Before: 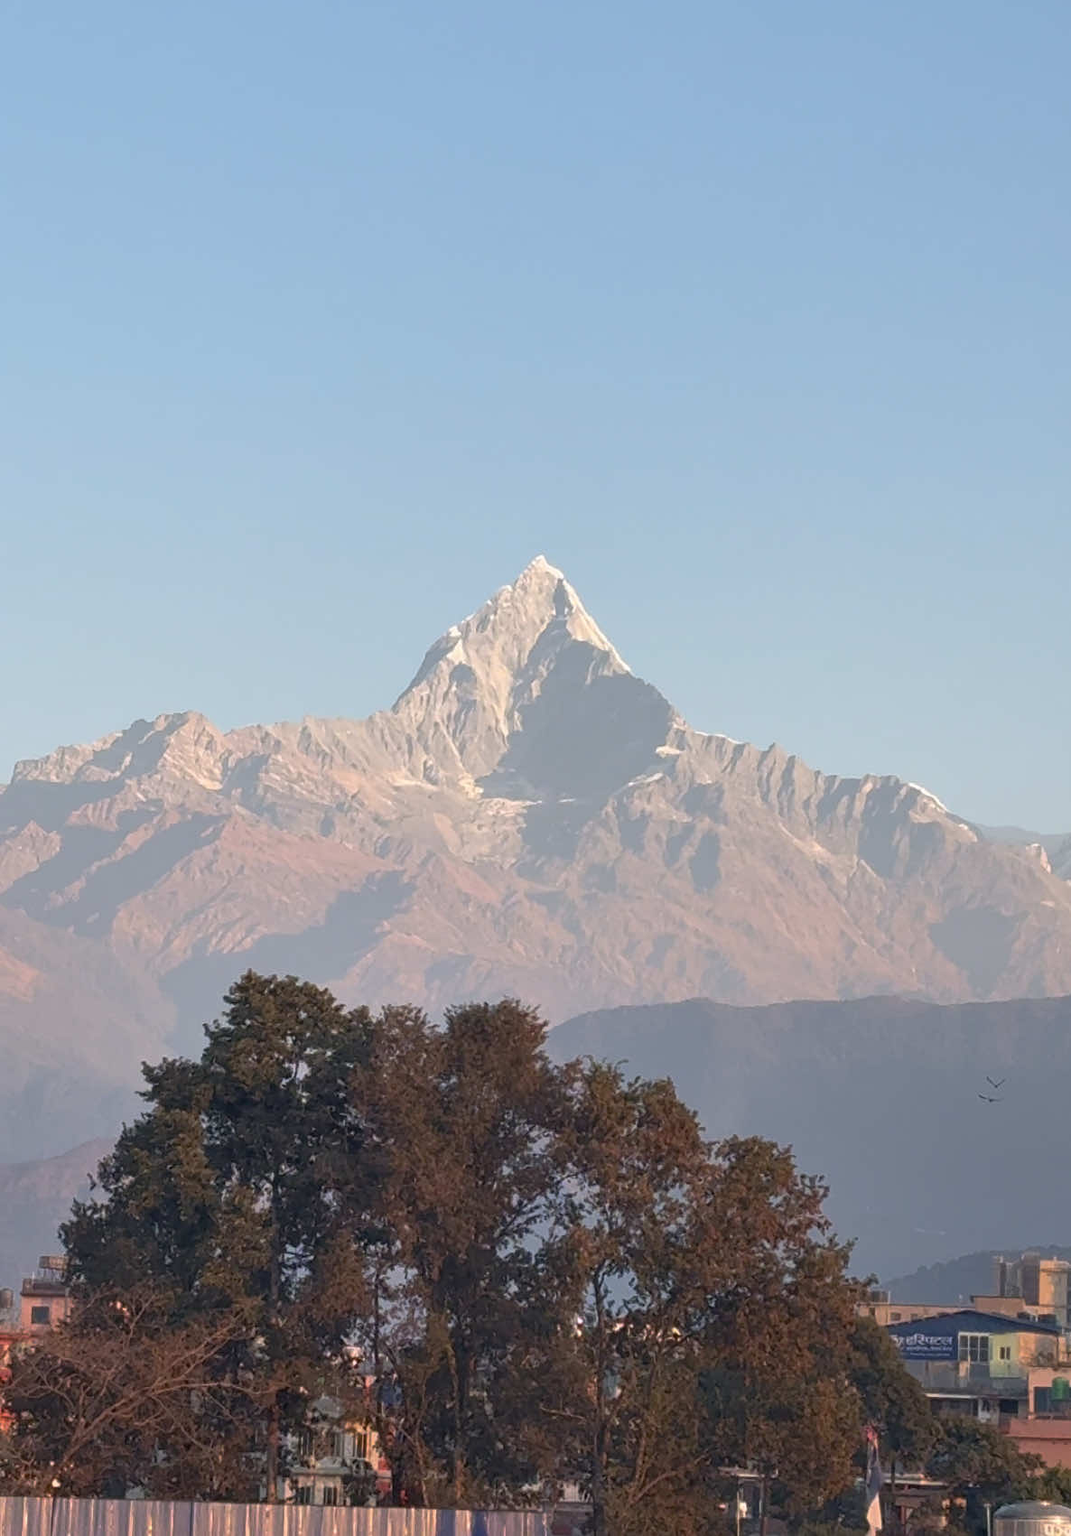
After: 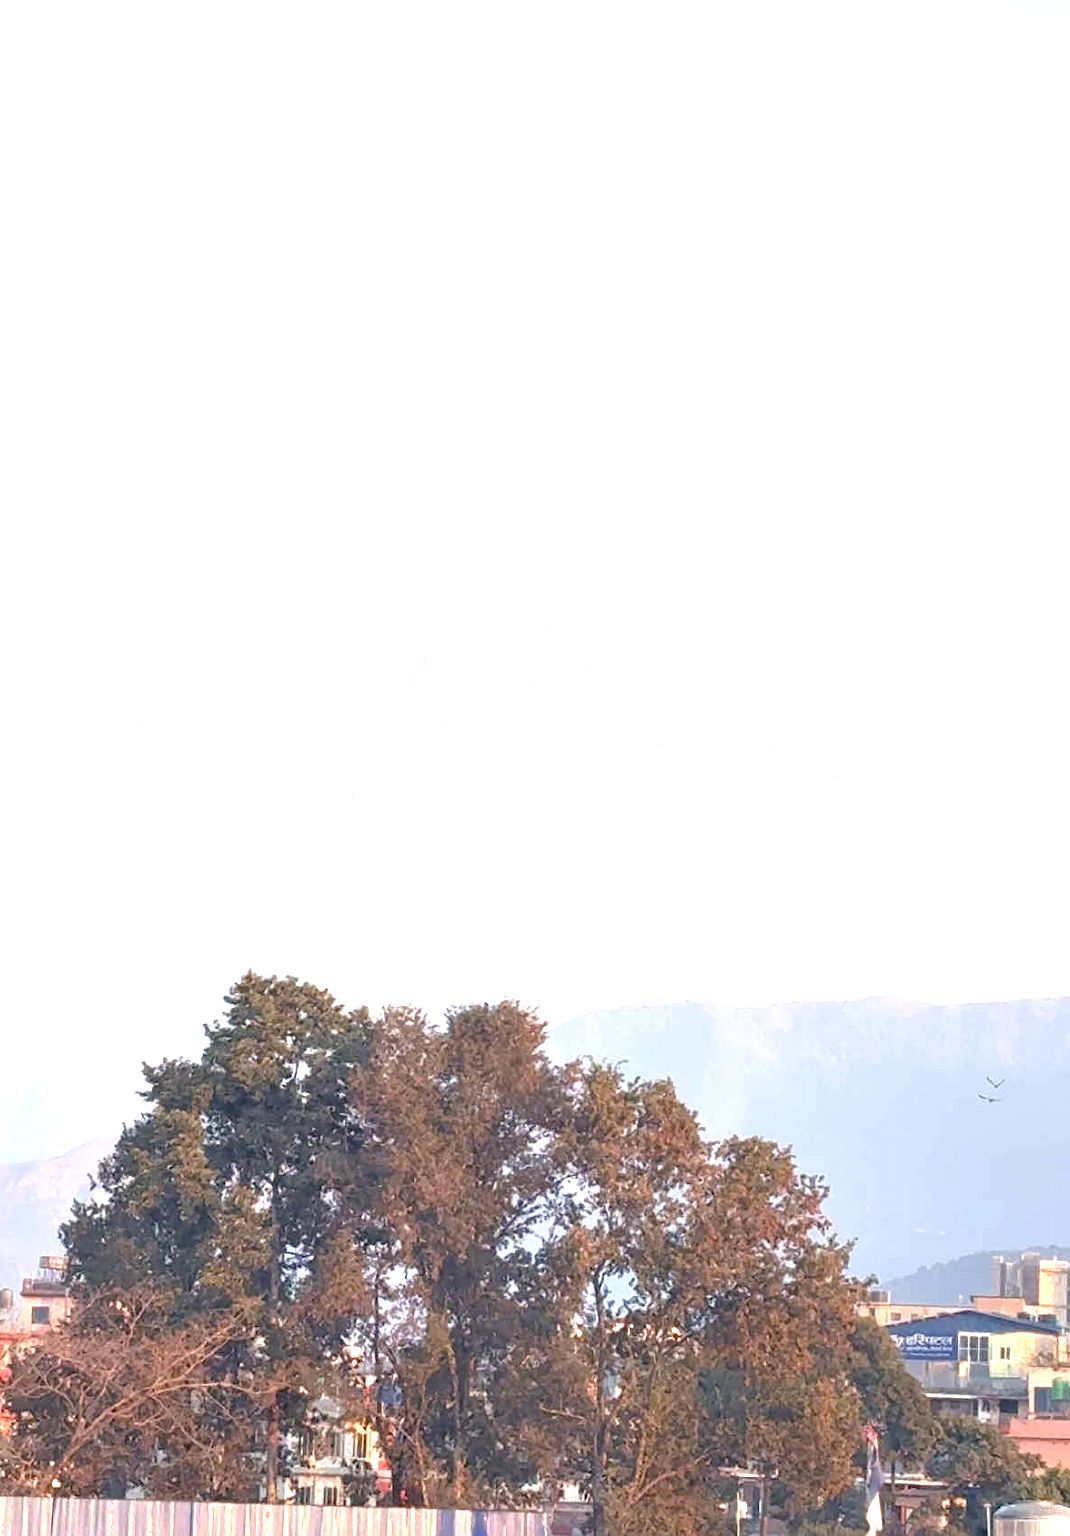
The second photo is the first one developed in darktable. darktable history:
exposure: black level correction 0, exposure 1.93 EV, compensate exposure bias true, compensate highlight preservation false
